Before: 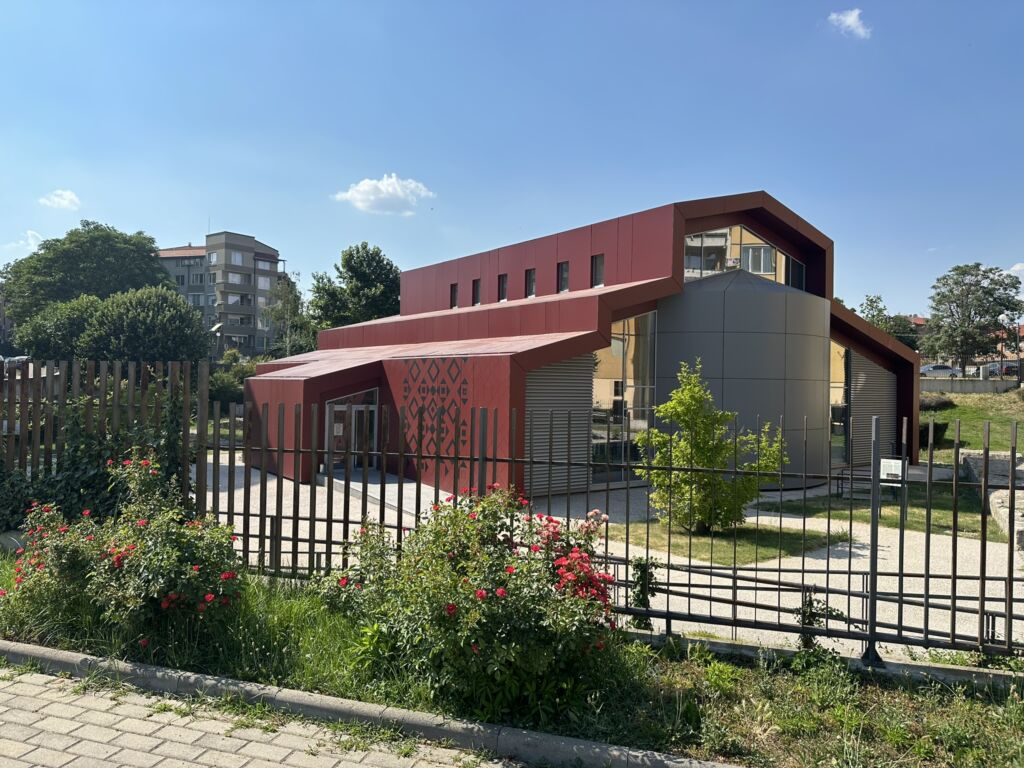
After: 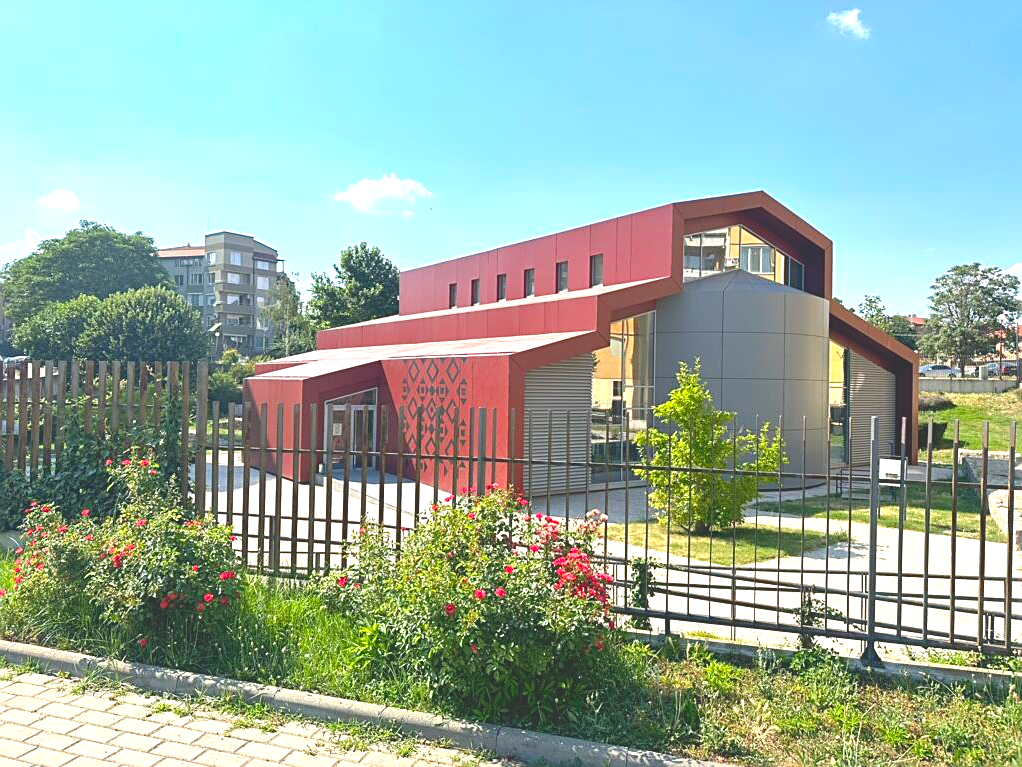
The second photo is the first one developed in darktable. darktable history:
sharpen: on, module defaults
contrast brightness saturation: contrast -0.28
crop and rotate: left 0.126%
levels: levels [0, 0.352, 0.703]
